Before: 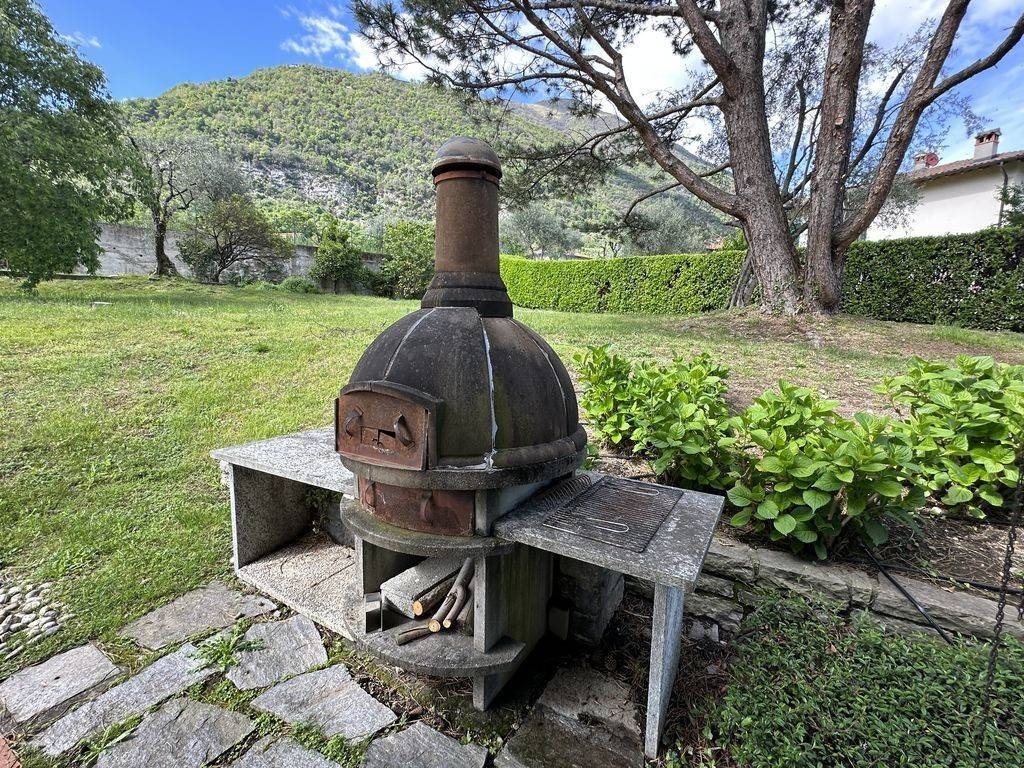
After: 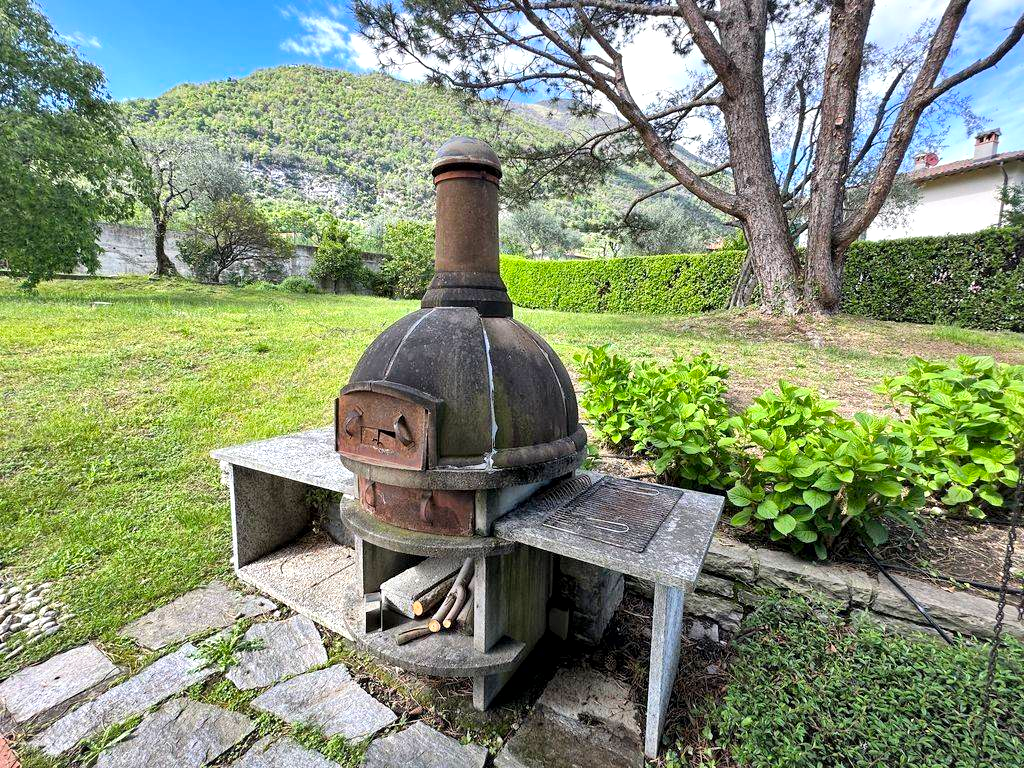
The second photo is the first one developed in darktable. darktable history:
contrast brightness saturation: contrast 0.066, brightness 0.174, saturation 0.396
local contrast: mode bilateral grid, contrast 25, coarseness 61, detail 151%, midtone range 0.2
